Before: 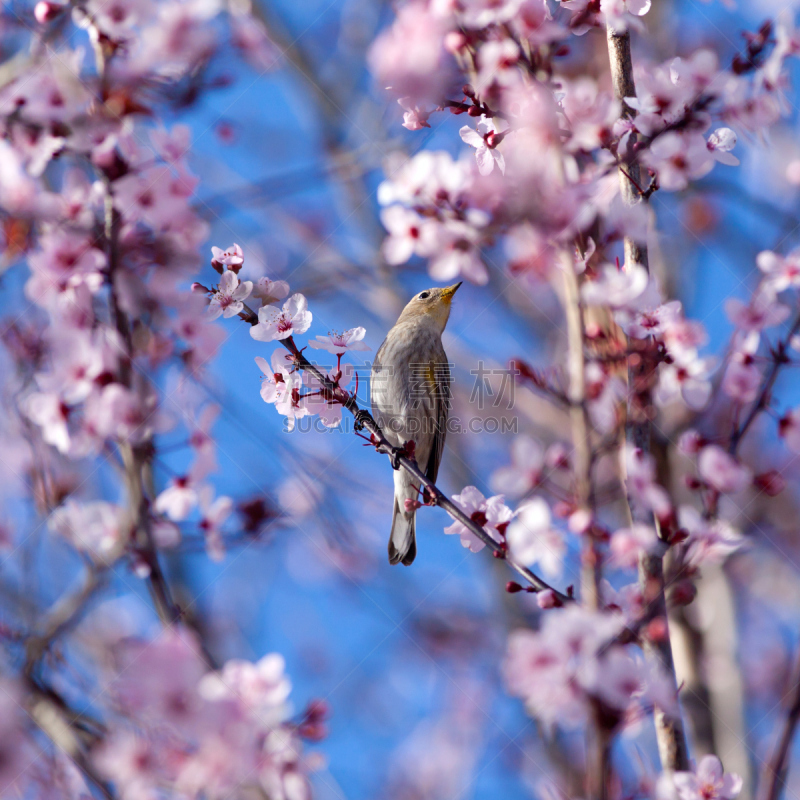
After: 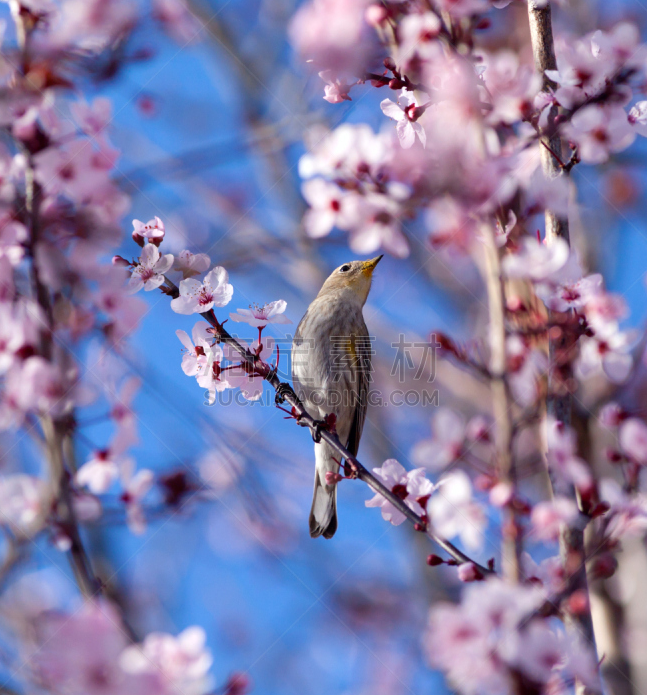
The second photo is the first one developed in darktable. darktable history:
tone equalizer: on, module defaults
crop: left 9.929%, top 3.475%, right 9.188%, bottom 9.529%
